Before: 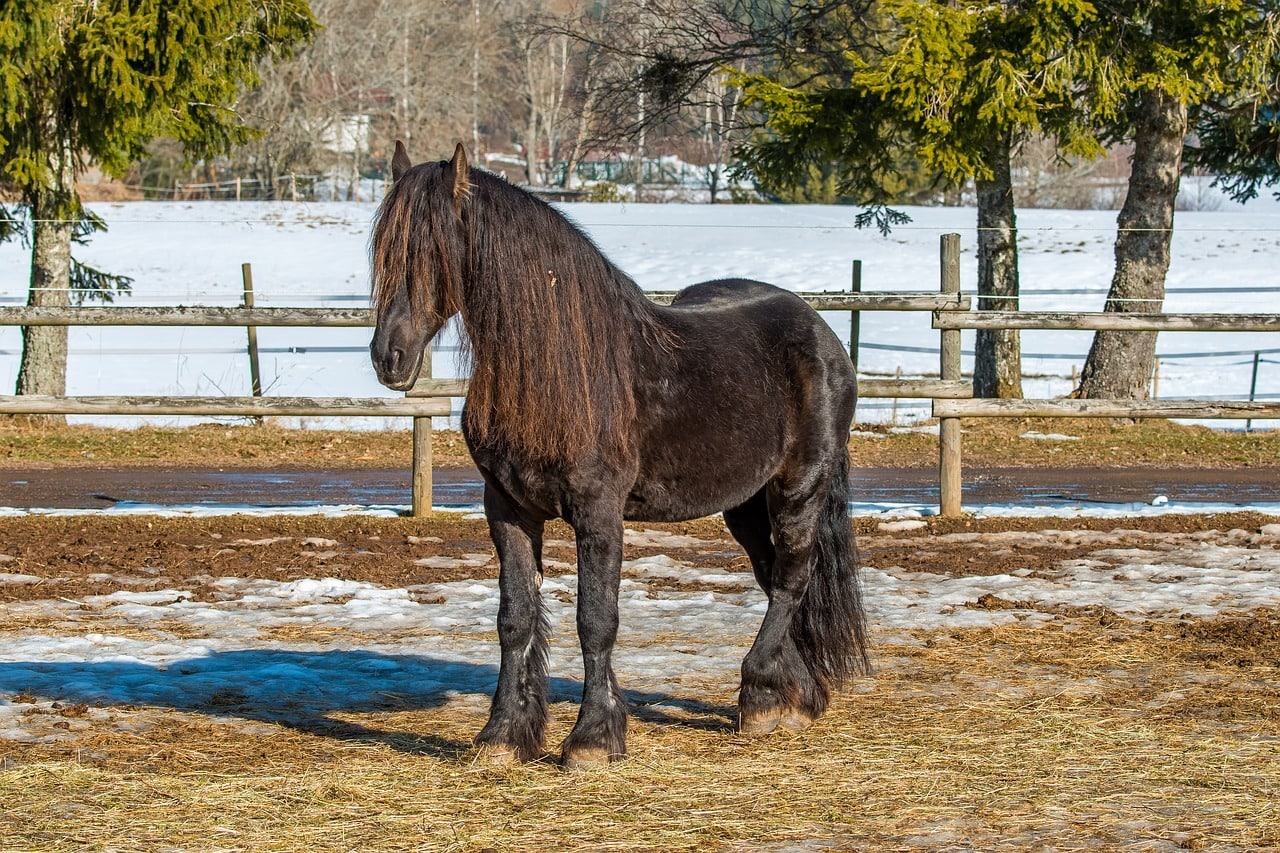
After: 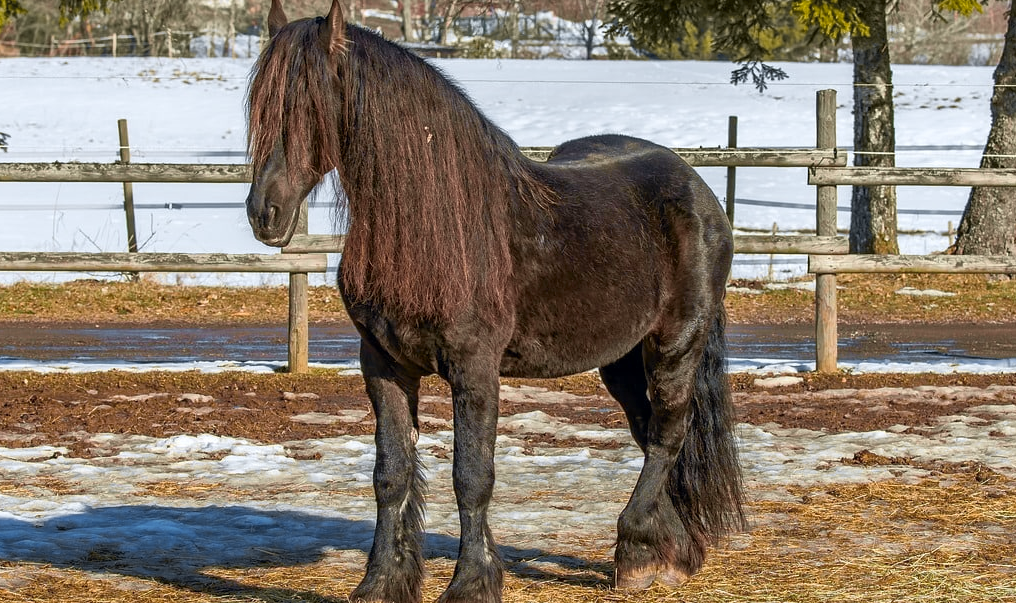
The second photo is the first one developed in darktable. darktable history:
crop: left 9.712%, top 16.928%, right 10.845%, bottom 12.332%
local contrast: mode bilateral grid, contrast 10, coarseness 25, detail 110%, midtone range 0.2
tone curve: curves: ch0 [(0, 0) (0.15, 0.17) (0.452, 0.437) (0.611, 0.588) (0.751, 0.749) (1, 1)]; ch1 [(0, 0) (0.325, 0.327) (0.412, 0.45) (0.453, 0.484) (0.5, 0.499) (0.541, 0.55) (0.617, 0.612) (0.695, 0.697) (1, 1)]; ch2 [(0, 0) (0.386, 0.397) (0.452, 0.459) (0.505, 0.498) (0.524, 0.547) (0.574, 0.566) (0.633, 0.641) (1, 1)], color space Lab, independent channels, preserve colors none
